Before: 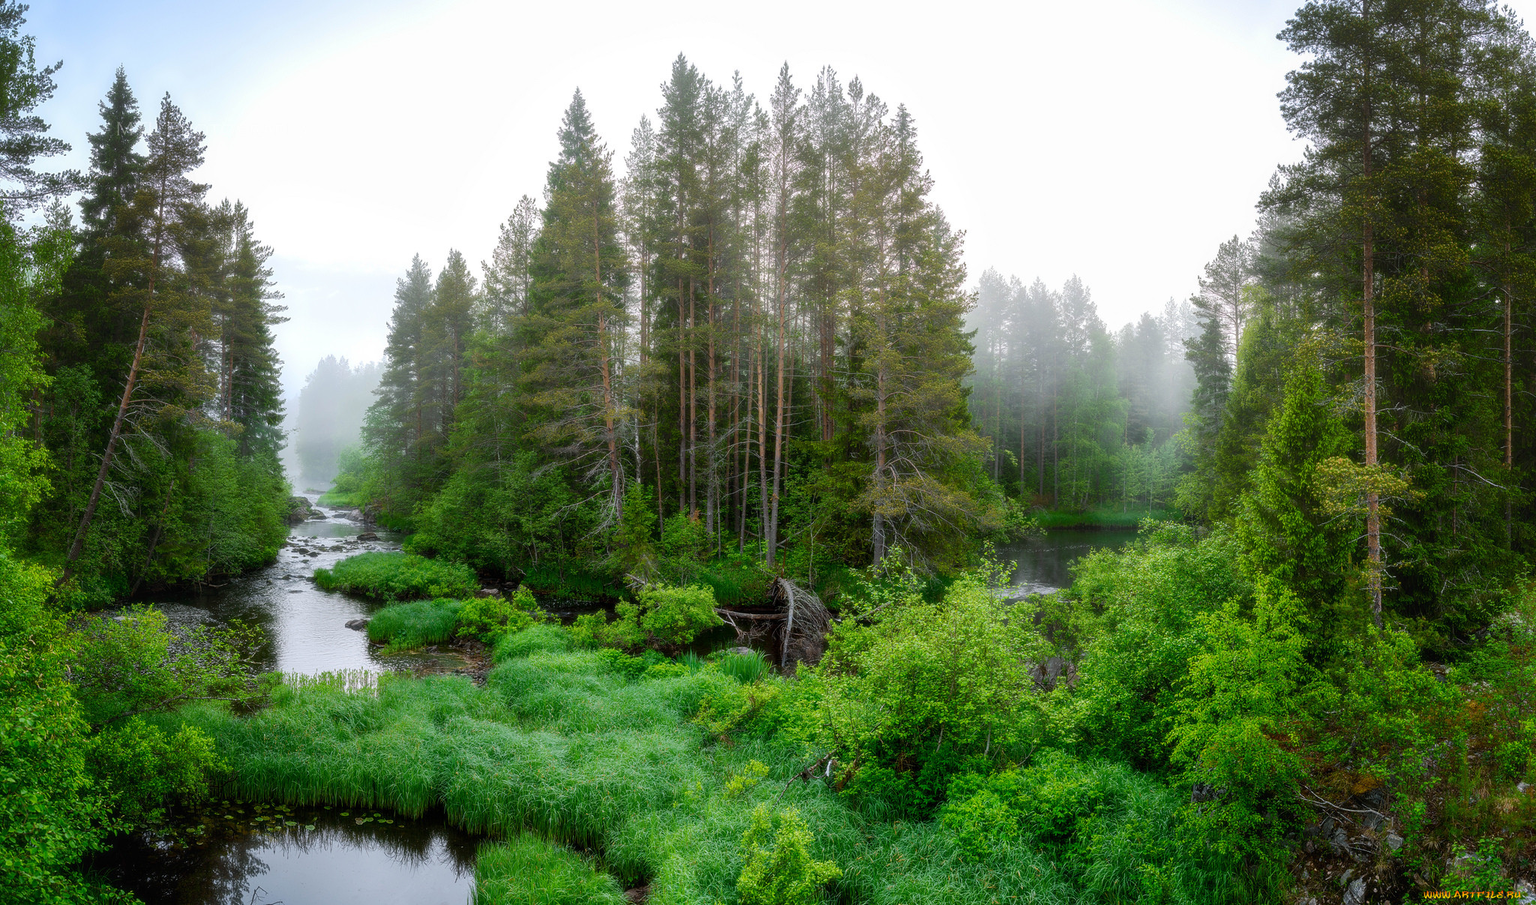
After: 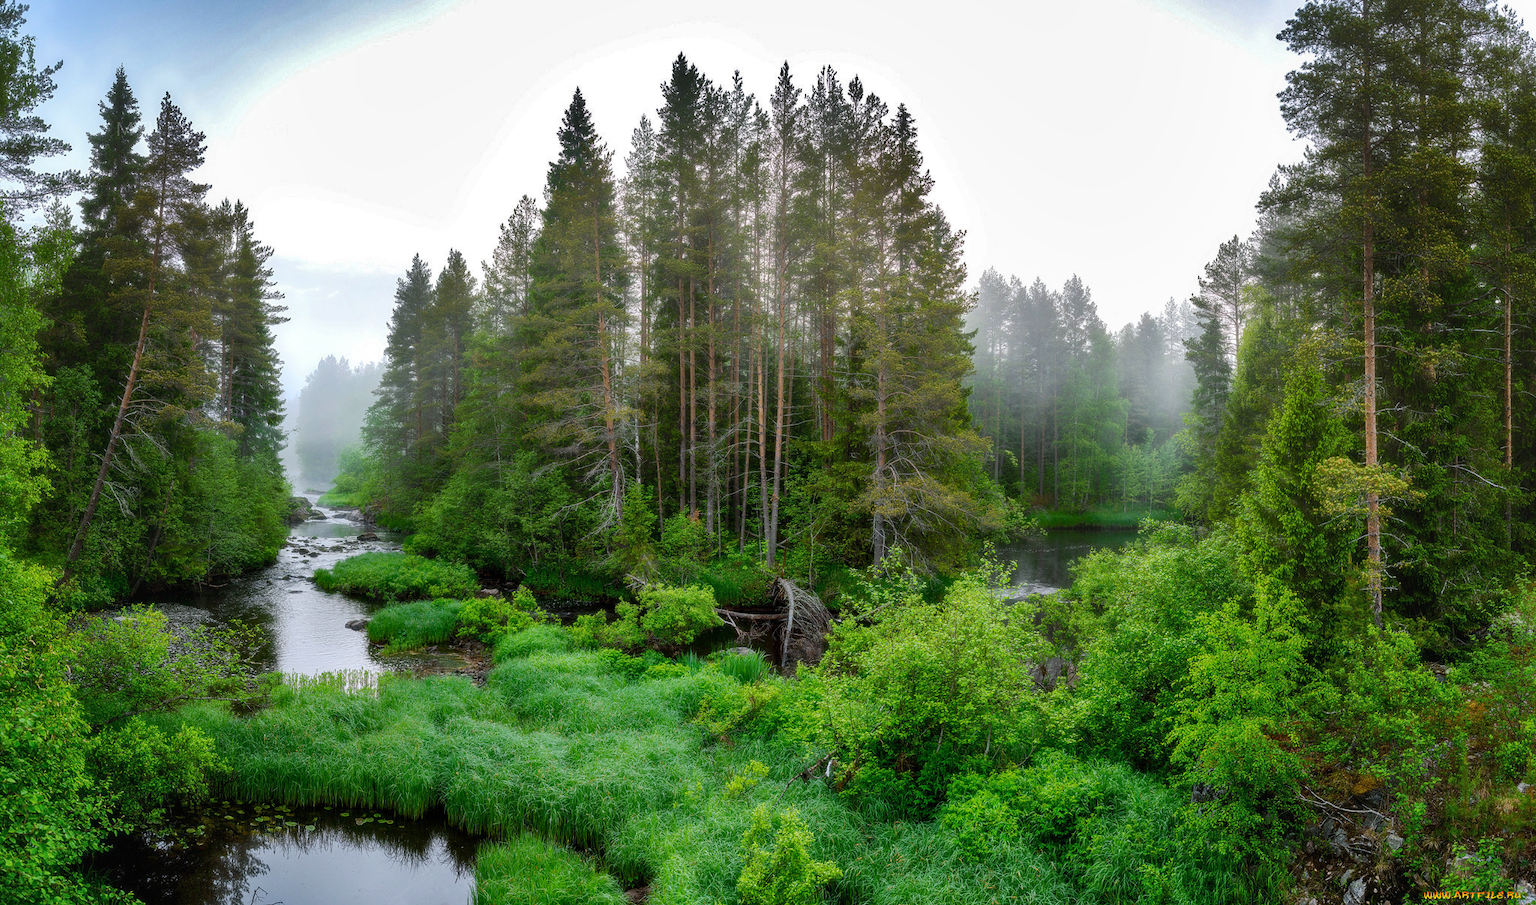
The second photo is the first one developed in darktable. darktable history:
shadows and highlights: radius 106.29, shadows 41.1, highlights -71.68, highlights color adjustment 39.53%, low approximation 0.01, soften with gaussian
haze removal: compatibility mode true, adaptive false
